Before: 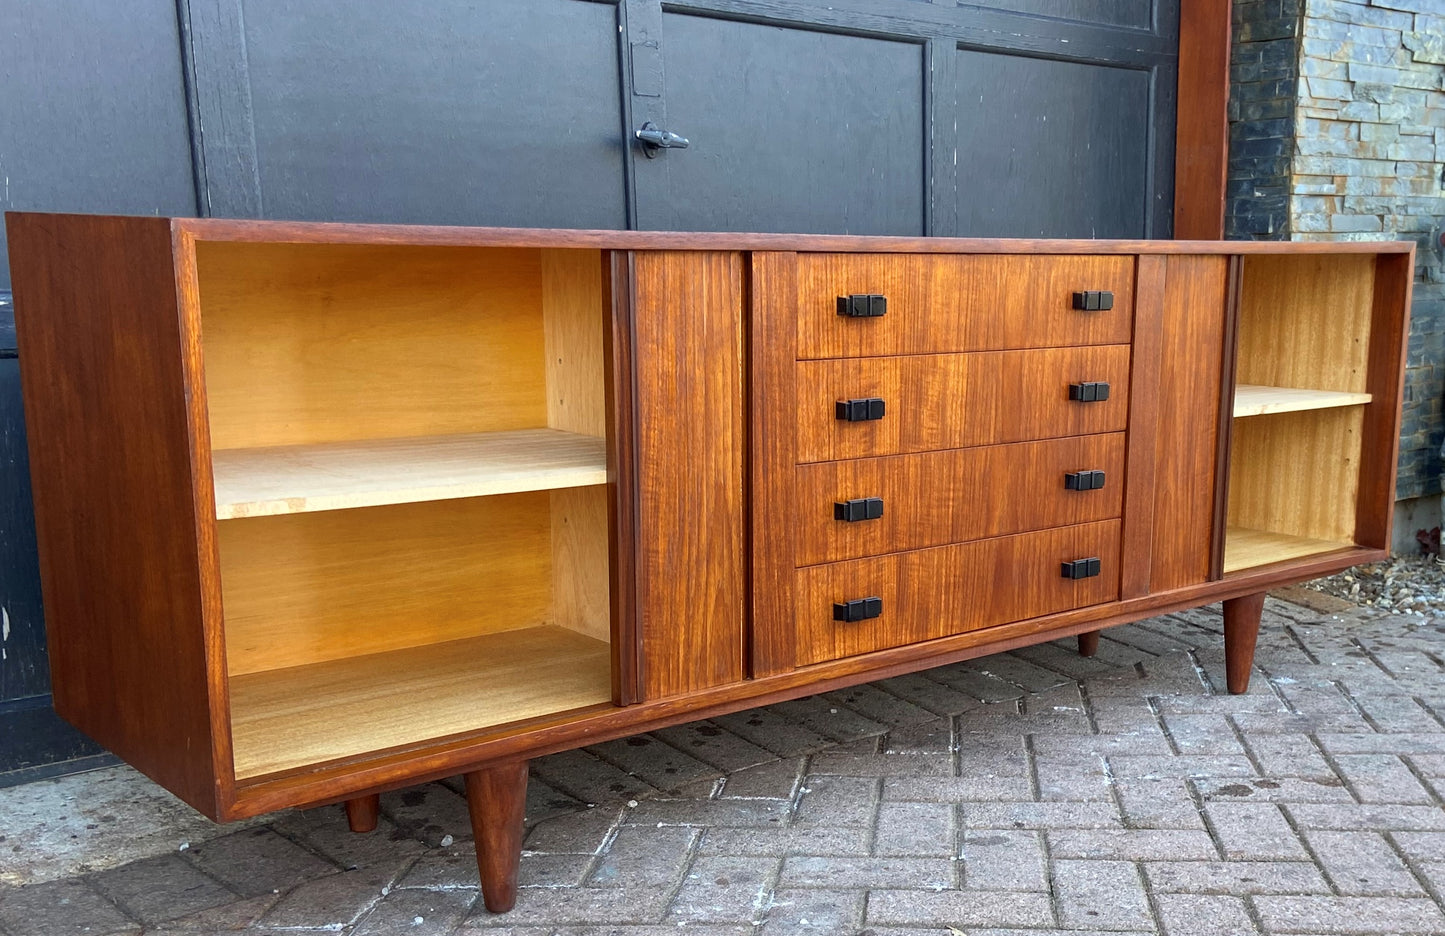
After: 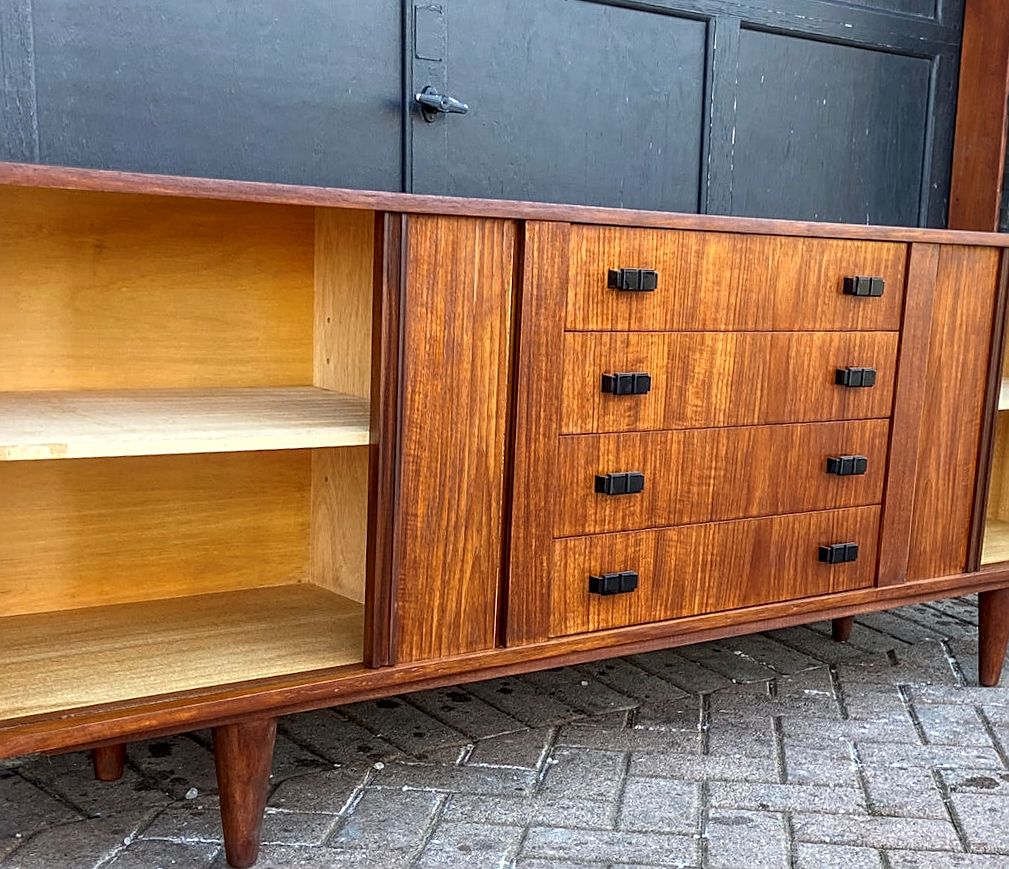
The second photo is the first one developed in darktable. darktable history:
sharpen: on, module defaults
local contrast: detail 130%
crop and rotate: angle -2.85°, left 13.914%, top 0.043%, right 10.961%, bottom 0.052%
